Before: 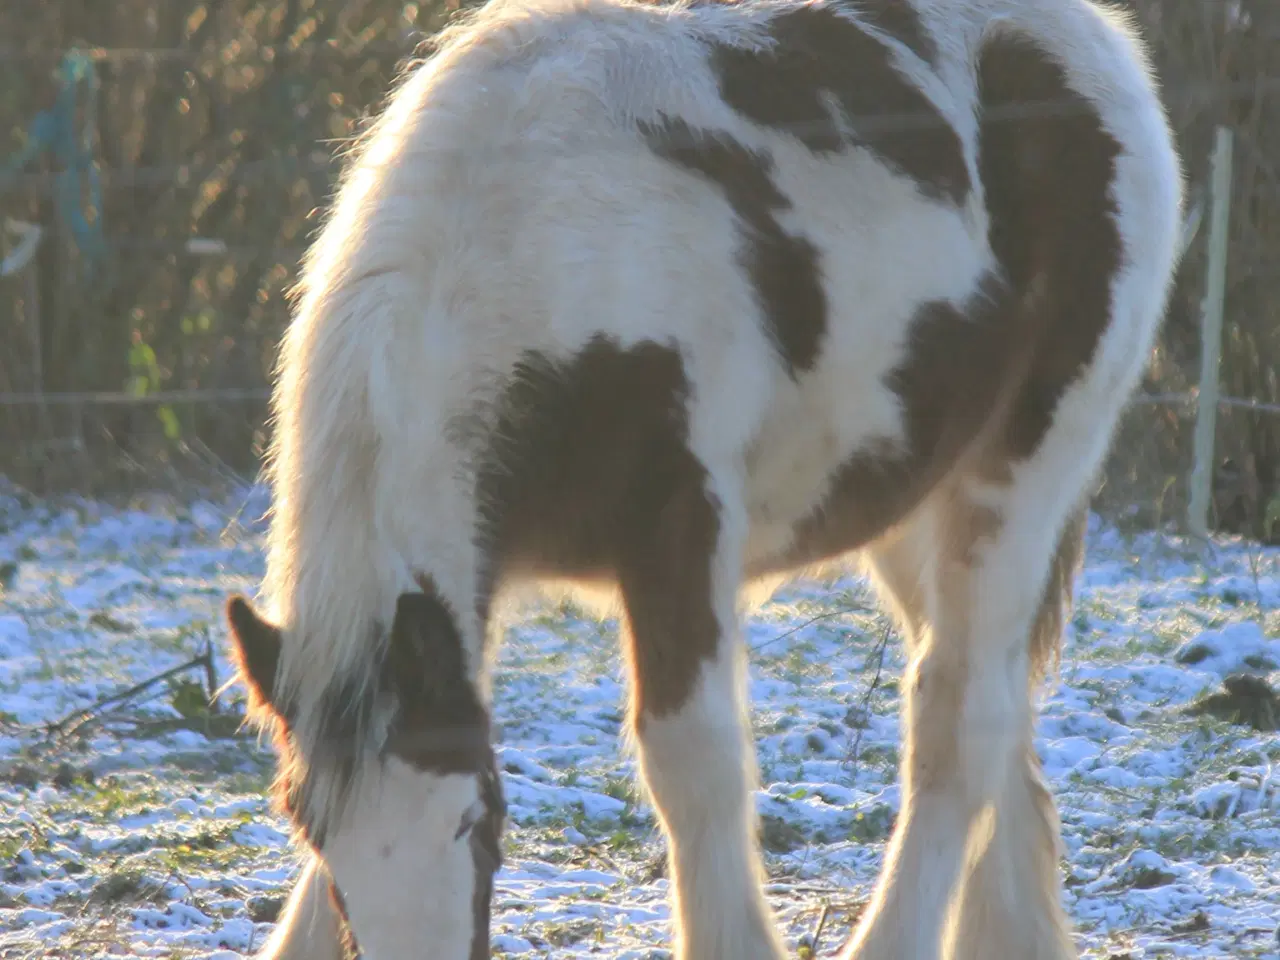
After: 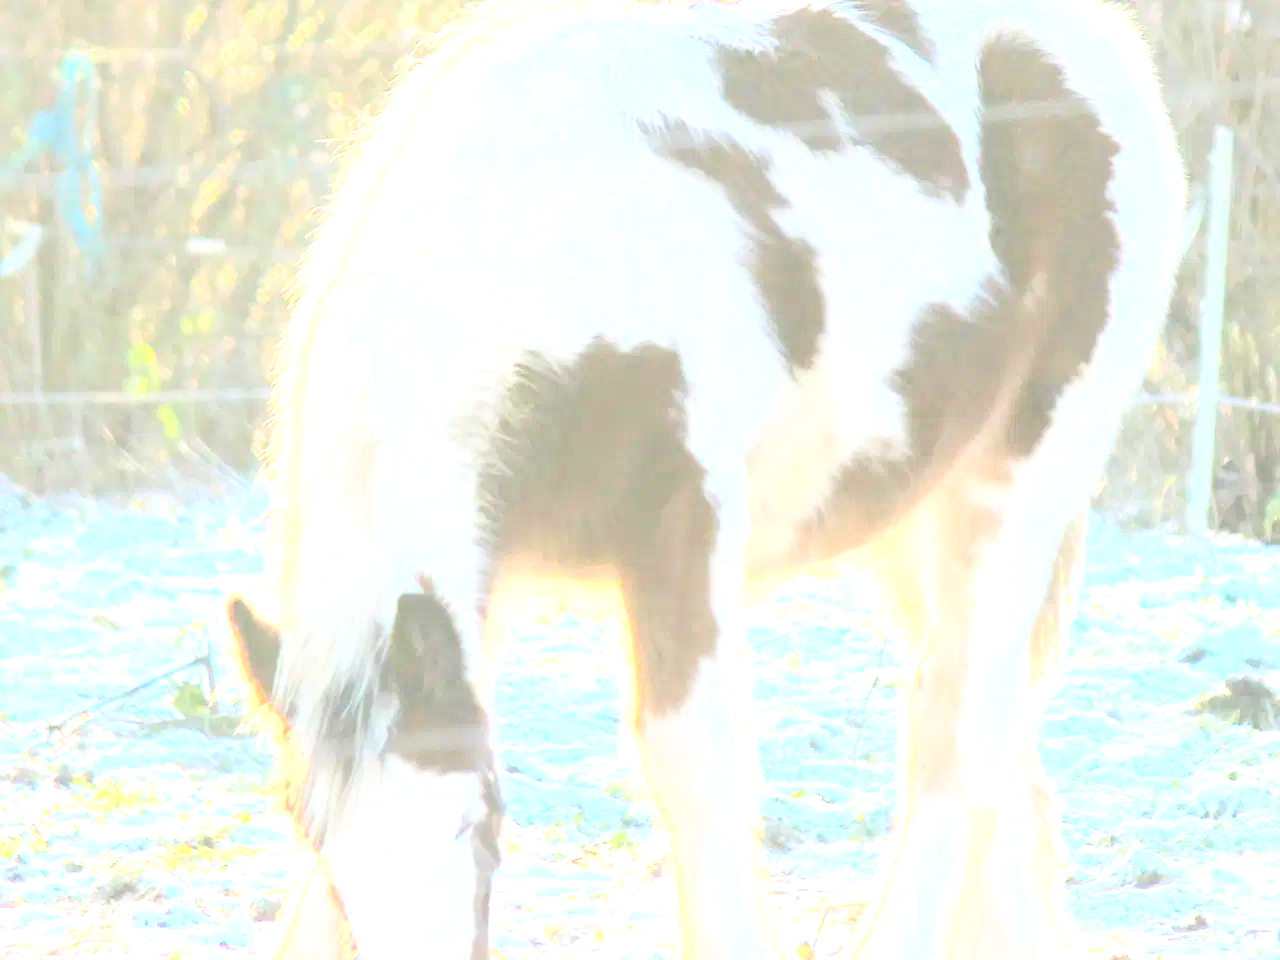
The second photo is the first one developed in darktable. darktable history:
exposure: black level correction 0, exposure 2.112 EV, compensate highlight preservation false
base curve: curves: ch0 [(0, 0) (0.028, 0.03) (0.121, 0.232) (0.46, 0.748) (0.859, 0.968) (1, 1)]
